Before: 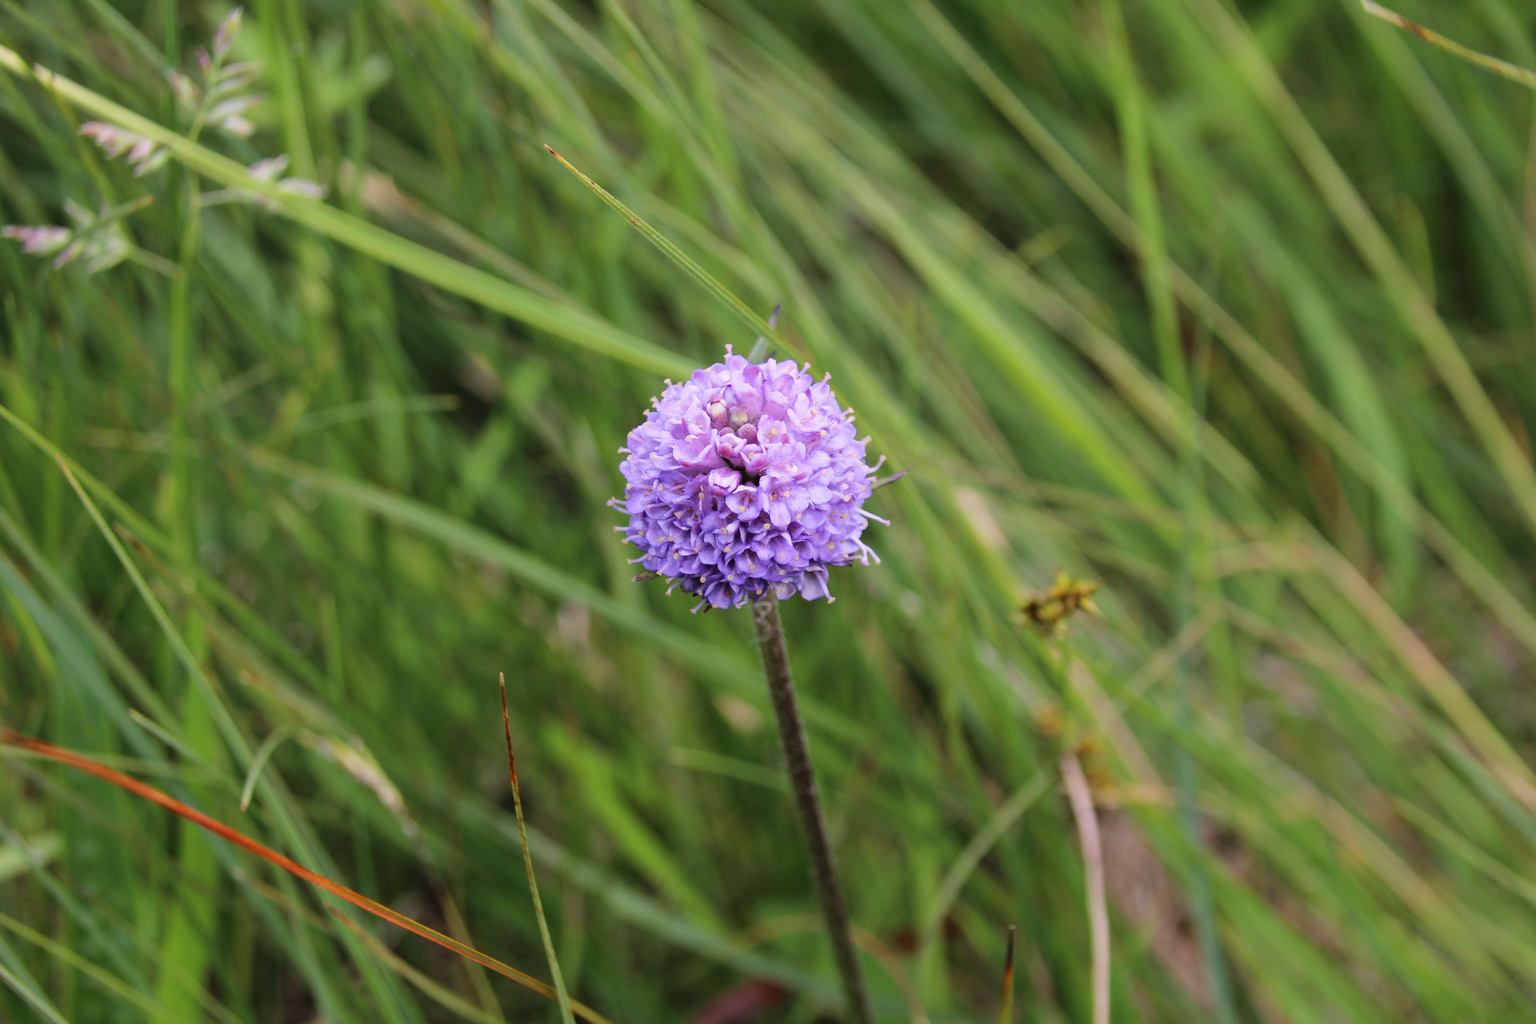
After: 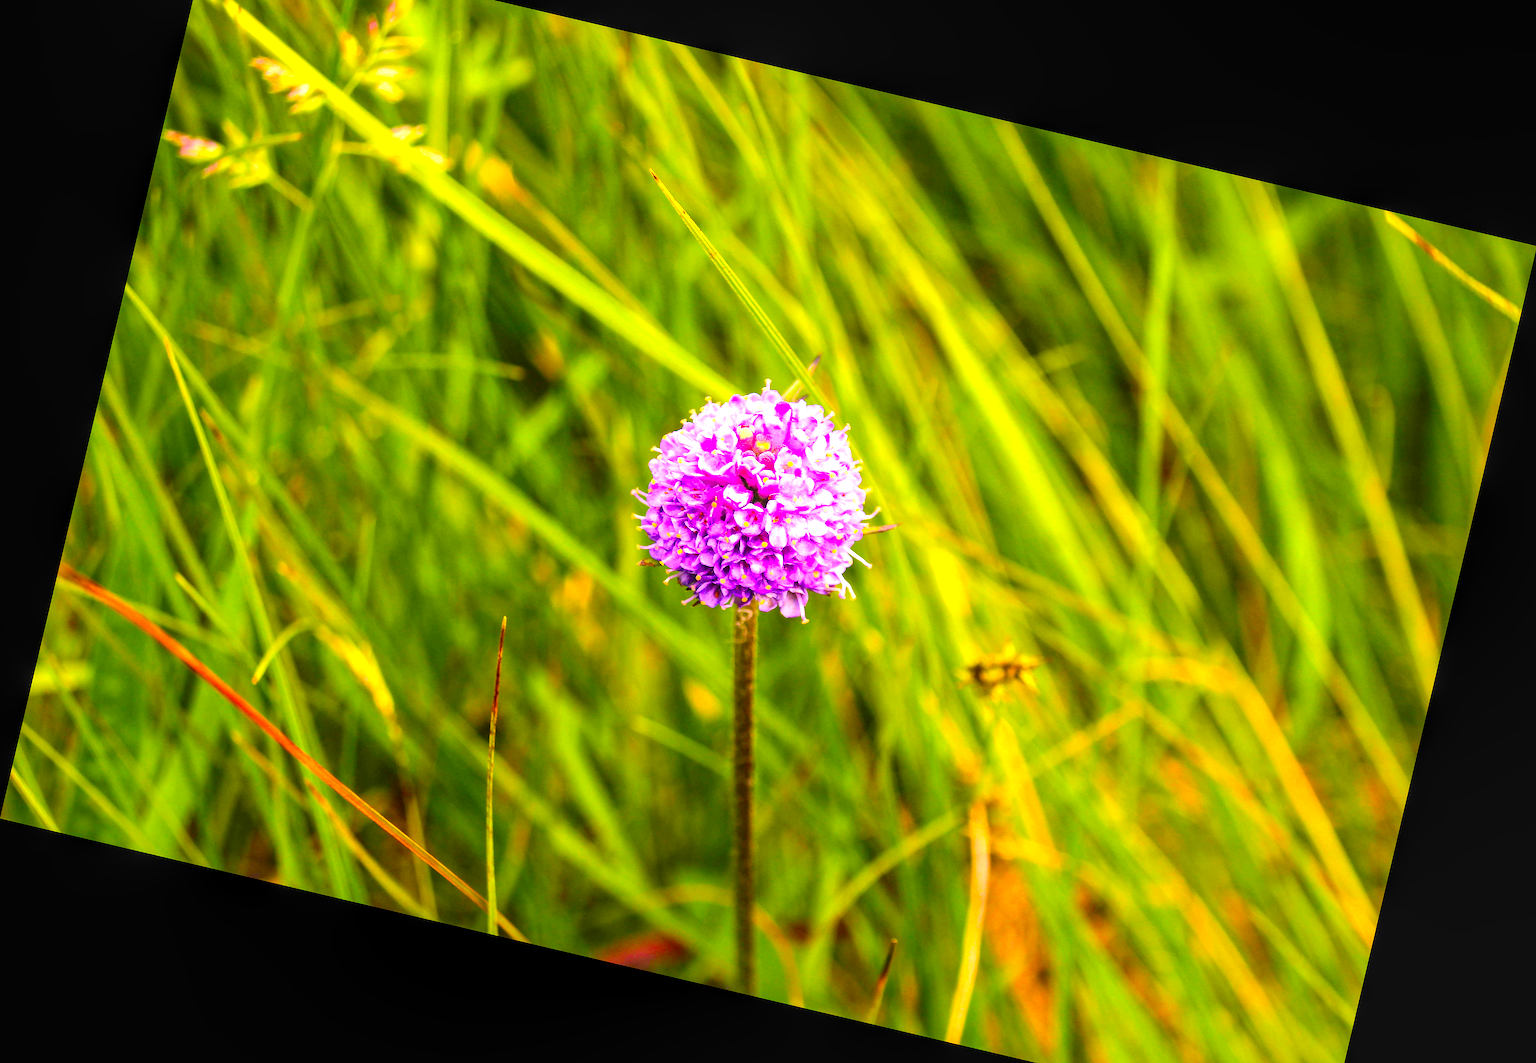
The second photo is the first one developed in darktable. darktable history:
sharpen: on, module defaults
color balance rgb: linear chroma grading › global chroma 42%, perceptual saturation grading › global saturation 42%, global vibrance 33%
crop and rotate: top 5.609%, bottom 5.609%
local contrast: on, module defaults
white balance: red 1.123, blue 0.83
exposure: black level correction 0, exposure 1.2 EV, compensate exposure bias true, compensate highlight preservation false
rotate and perspective: rotation 13.27°, automatic cropping off
